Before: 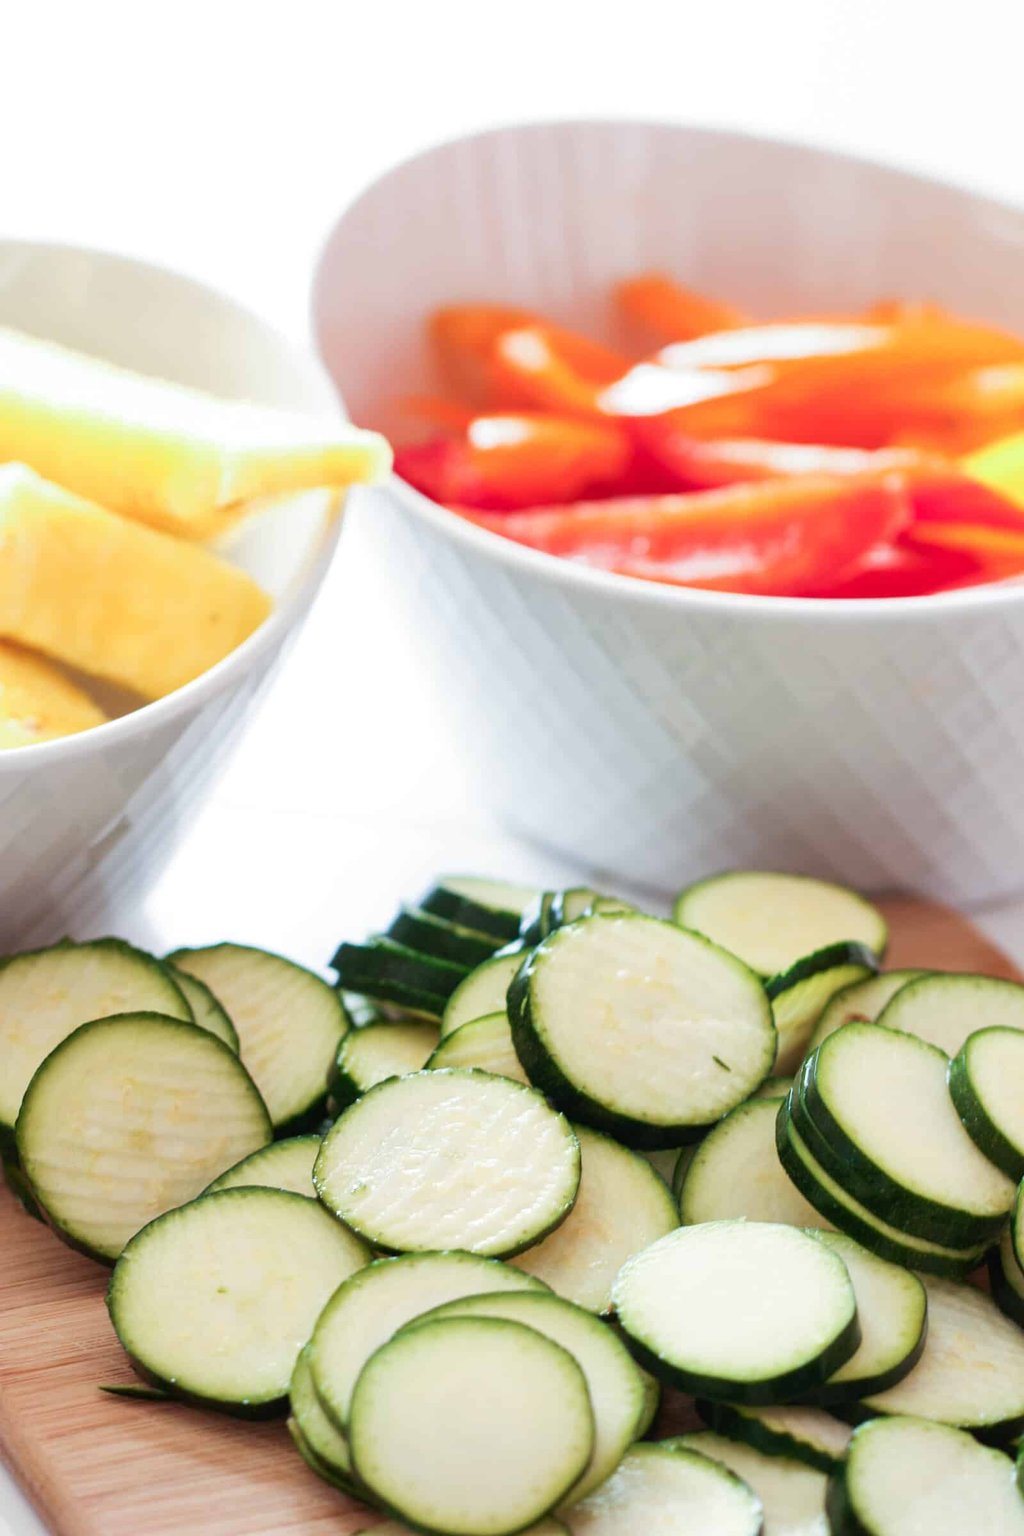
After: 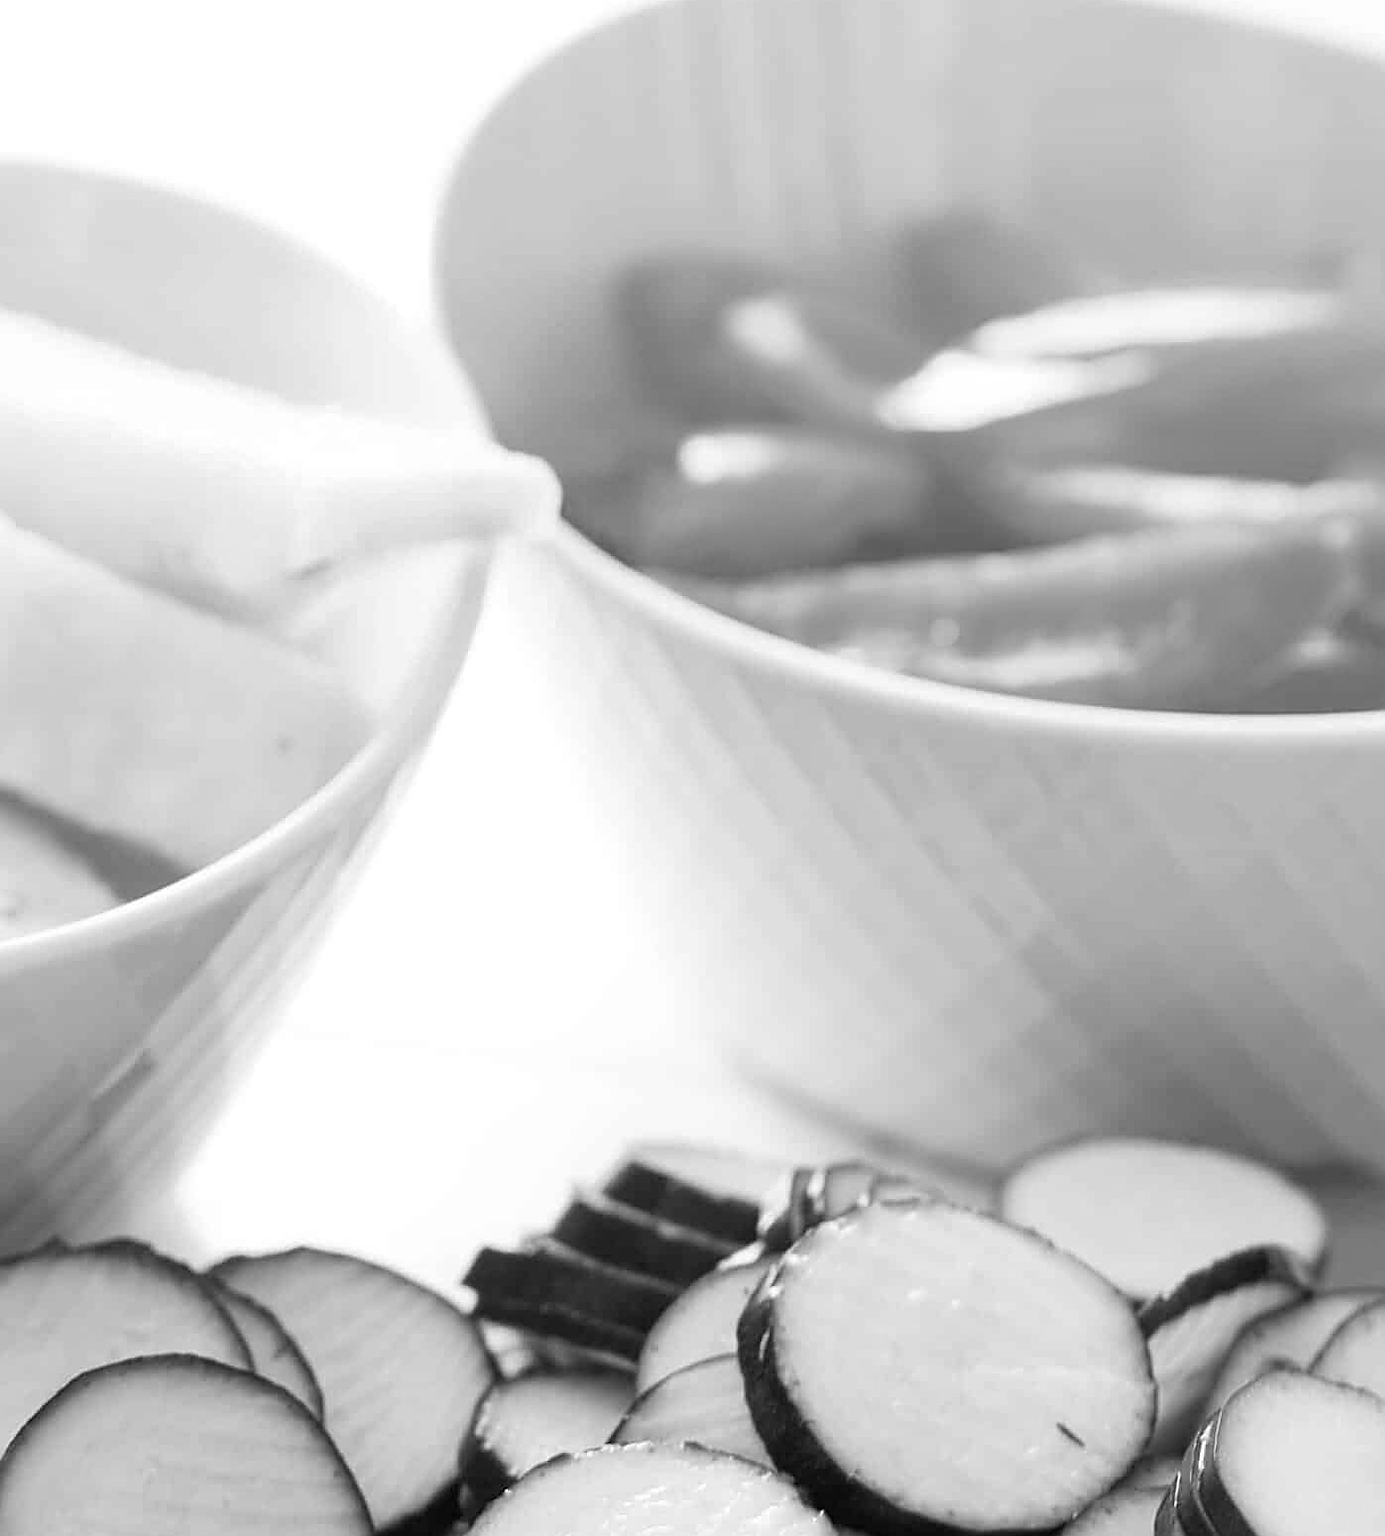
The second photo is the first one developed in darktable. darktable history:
monochrome: on, module defaults
sharpen: on, module defaults
crop: left 3.015%, top 8.969%, right 9.647%, bottom 26.457%
